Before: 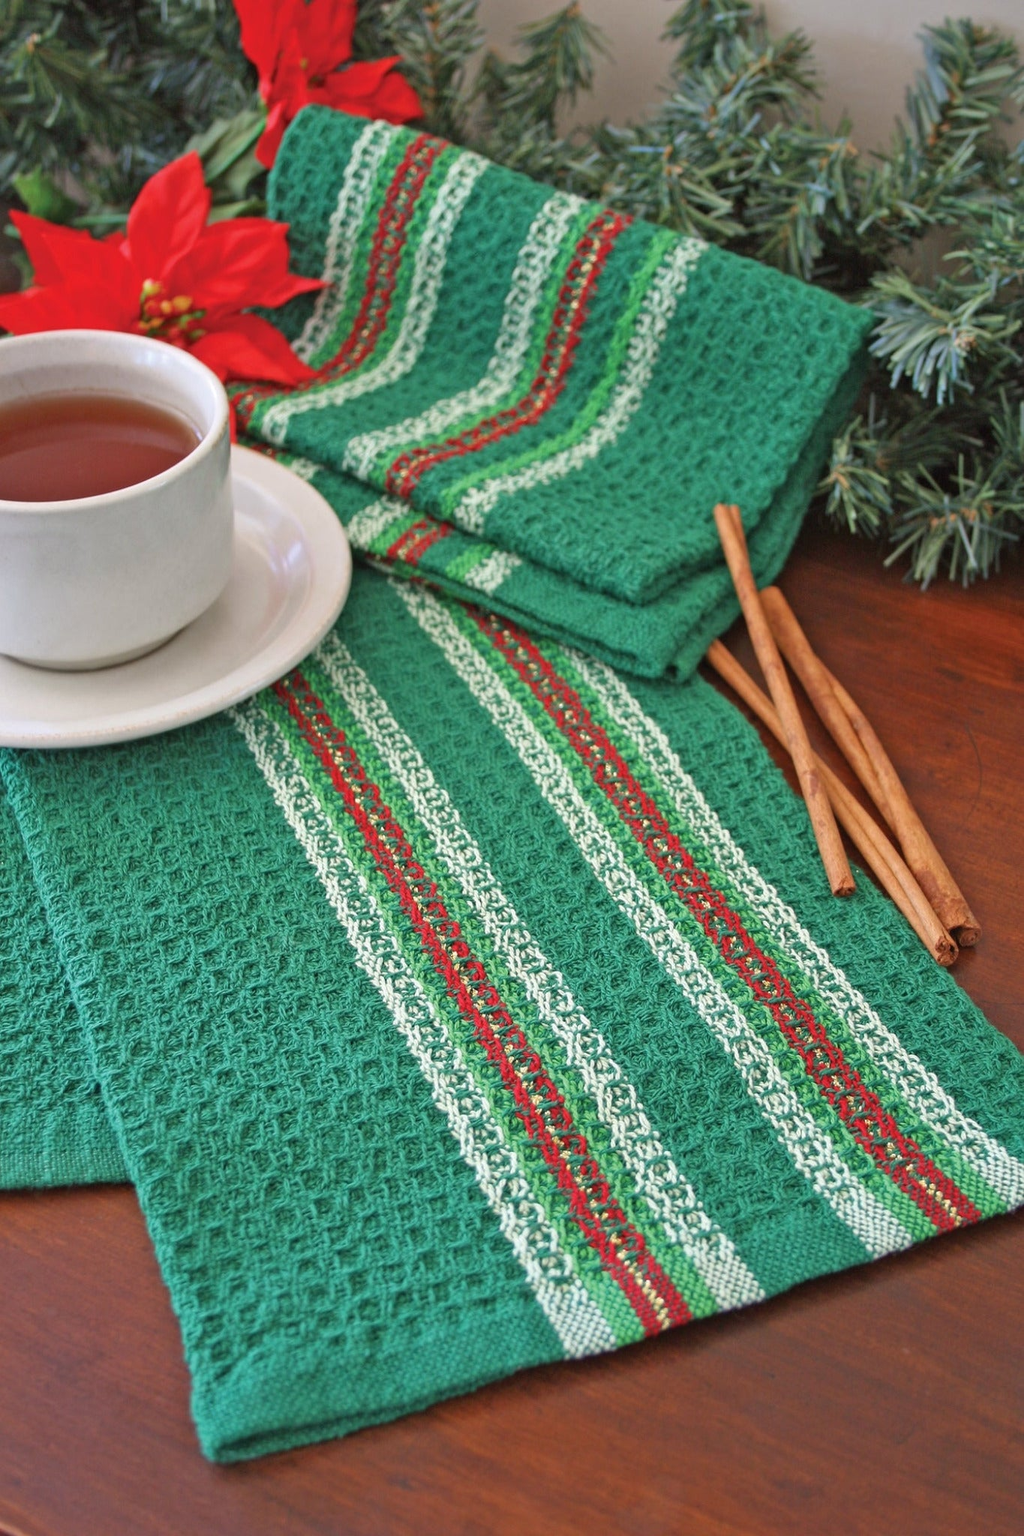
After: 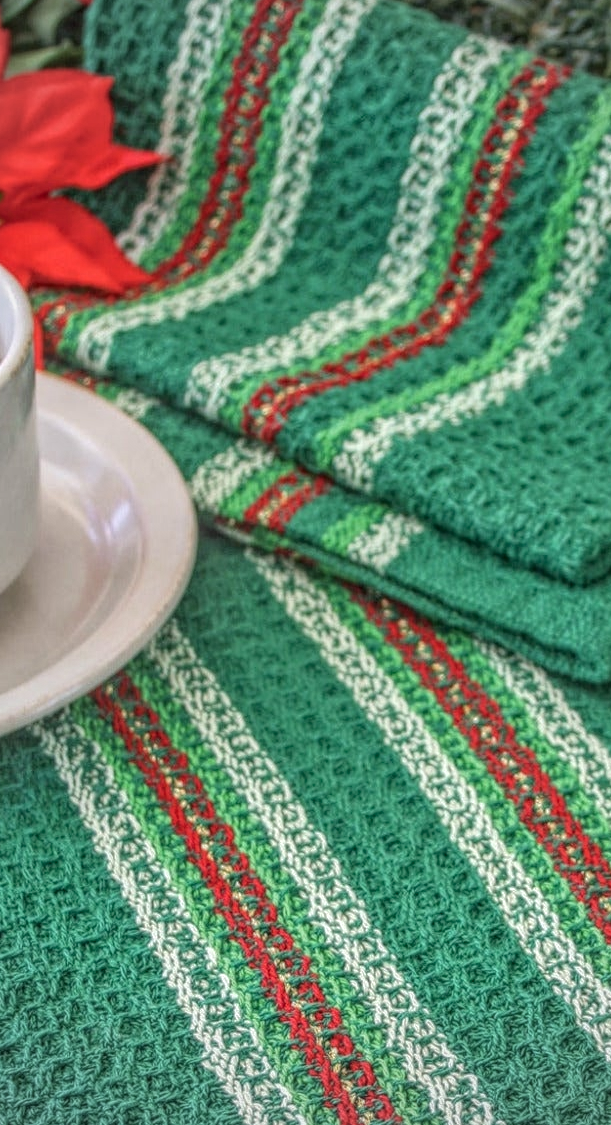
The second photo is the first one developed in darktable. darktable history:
crop: left 19.941%, top 10.828%, right 35.242%, bottom 34.228%
local contrast: highlights 2%, shadows 4%, detail 201%, midtone range 0.243
vignetting: fall-off radius 61.05%, unbound false
